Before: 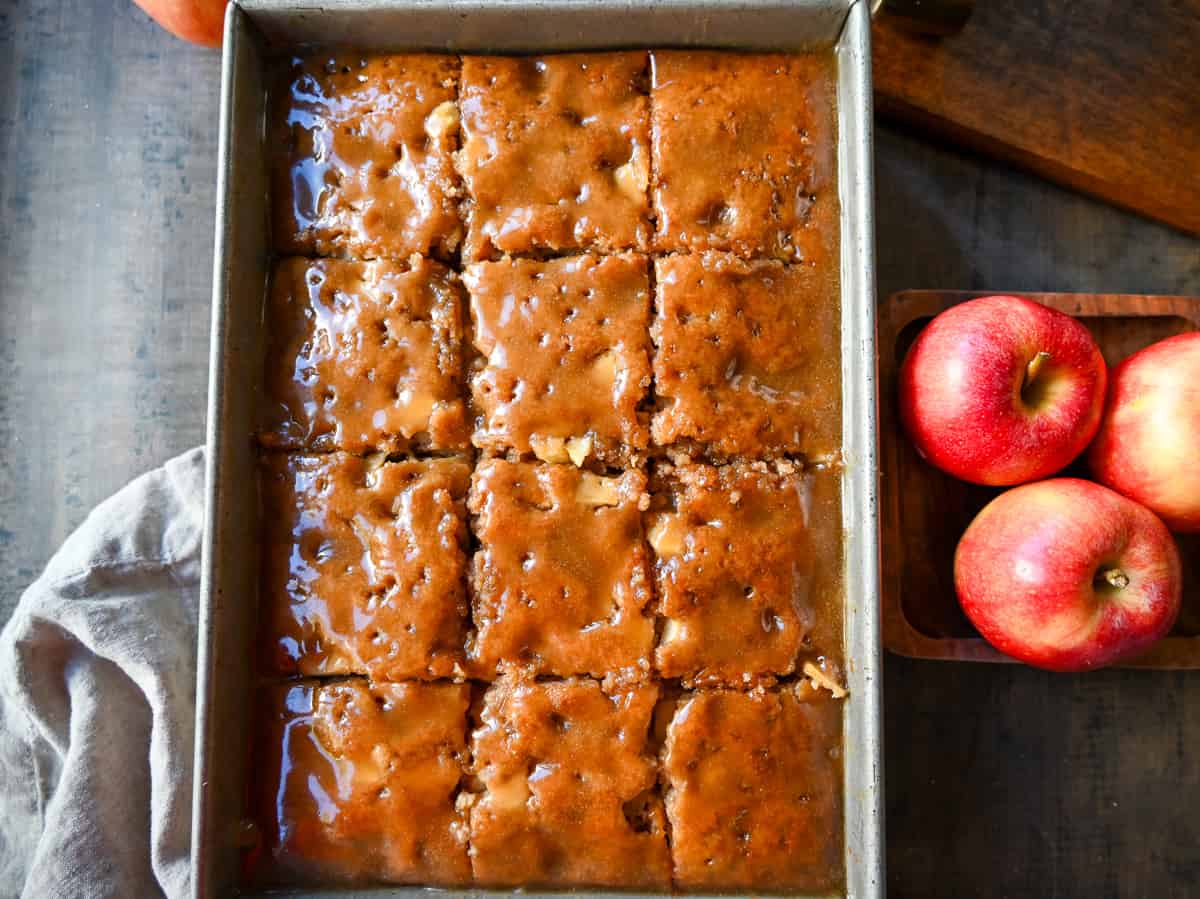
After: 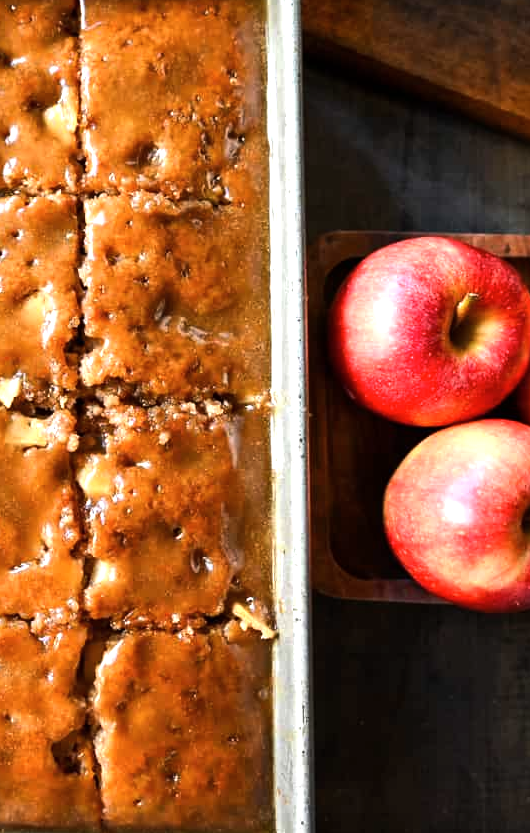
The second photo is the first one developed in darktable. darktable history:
contrast brightness saturation: saturation -0.04
tone equalizer: -8 EV -0.75 EV, -7 EV -0.7 EV, -6 EV -0.6 EV, -5 EV -0.4 EV, -3 EV 0.4 EV, -2 EV 0.6 EV, -1 EV 0.7 EV, +0 EV 0.75 EV, edges refinement/feathering 500, mask exposure compensation -1.57 EV, preserve details no
crop: left 47.628%, top 6.643%, right 7.874%
